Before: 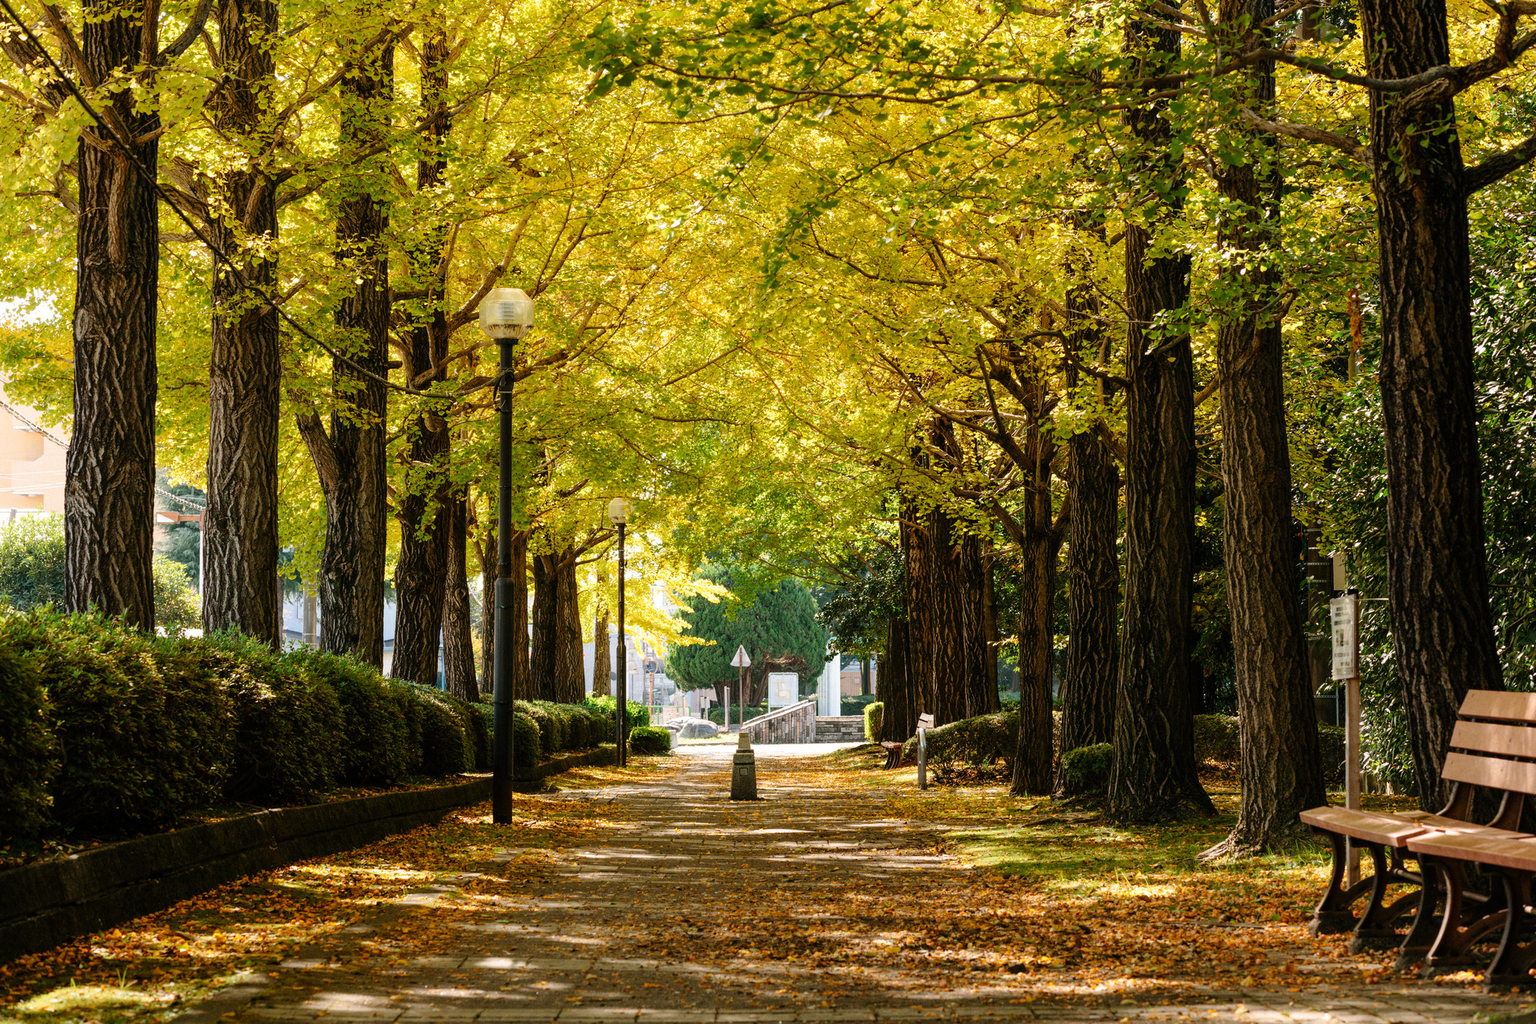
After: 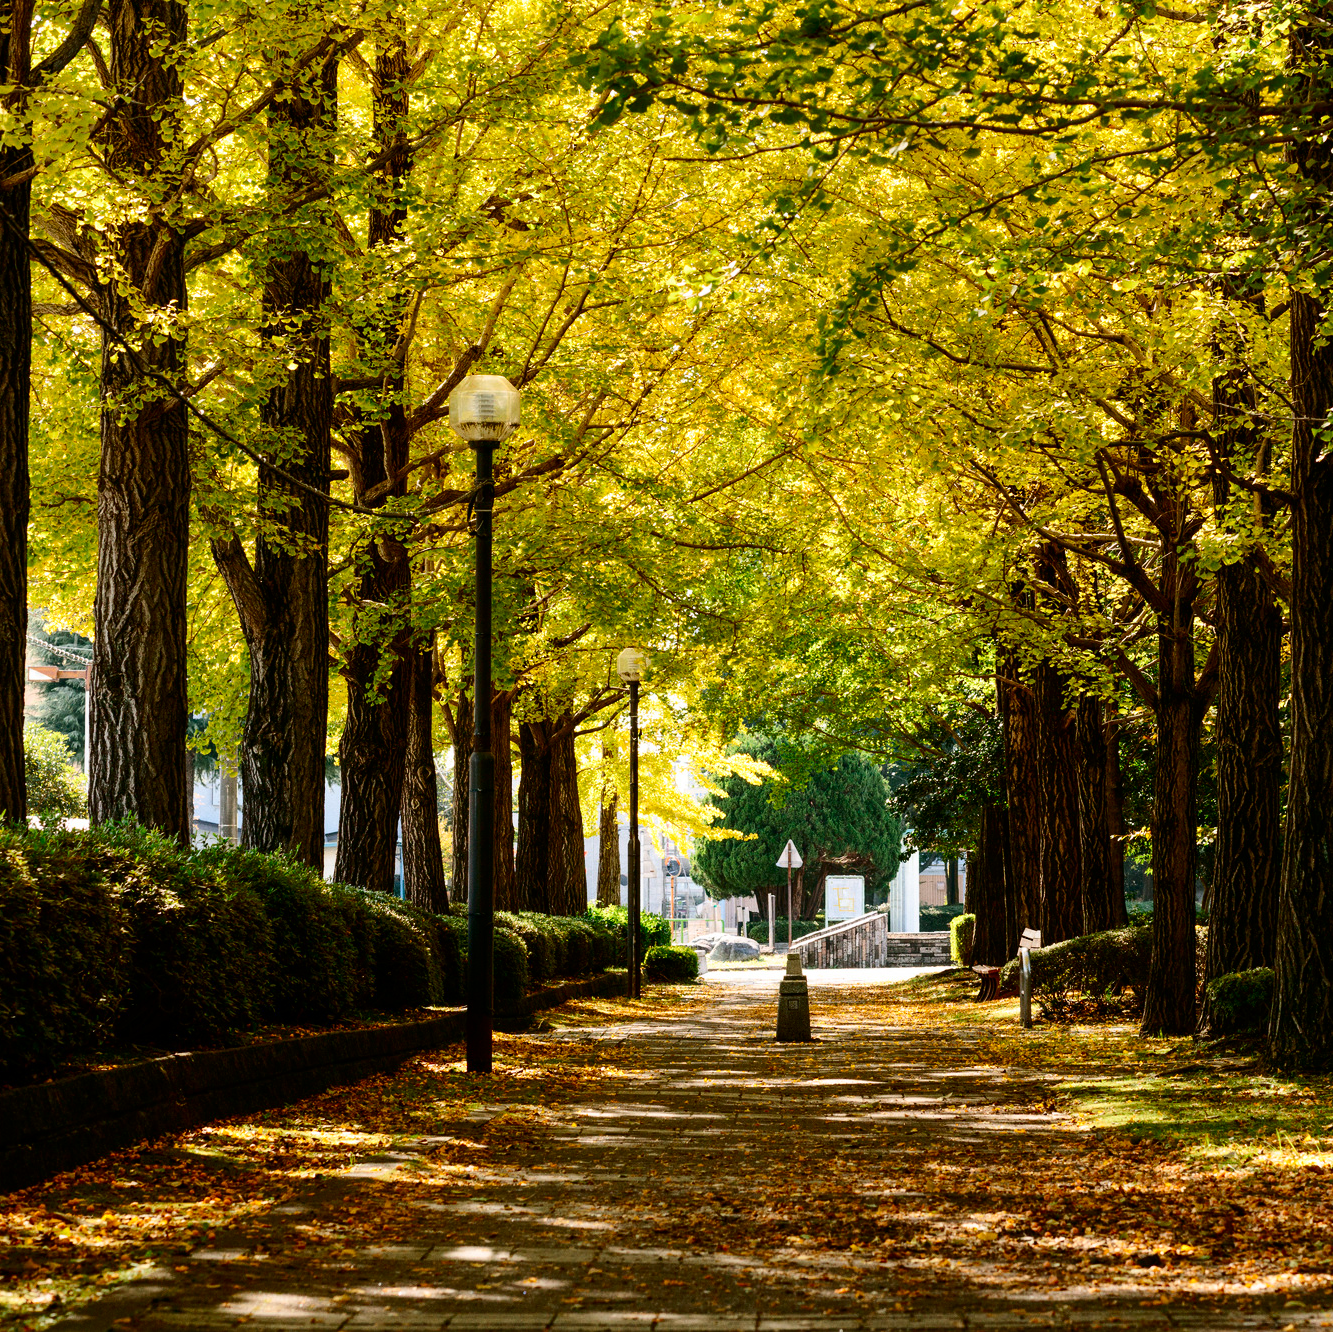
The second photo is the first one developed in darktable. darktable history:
contrast brightness saturation: contrast 0.2, brightness -0.11, saturation 0.1
shadows and highlights: shadows 20.55, highlights -20.99, soften with gaussian
crop and rotate: left 8.786%, right 24.548%
